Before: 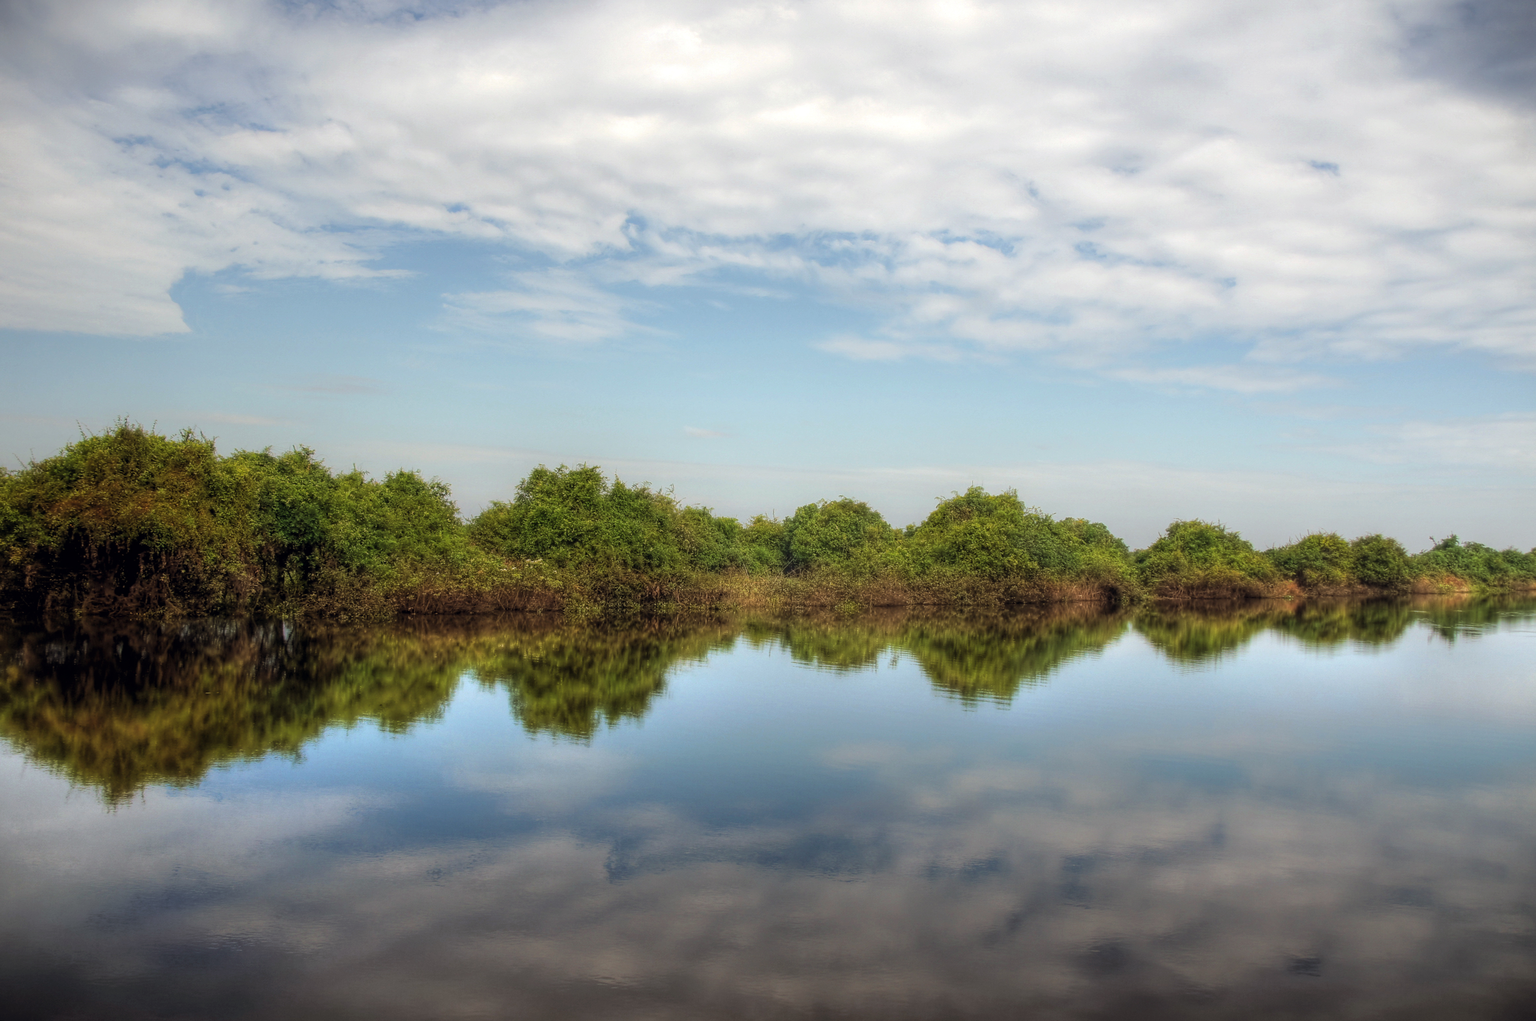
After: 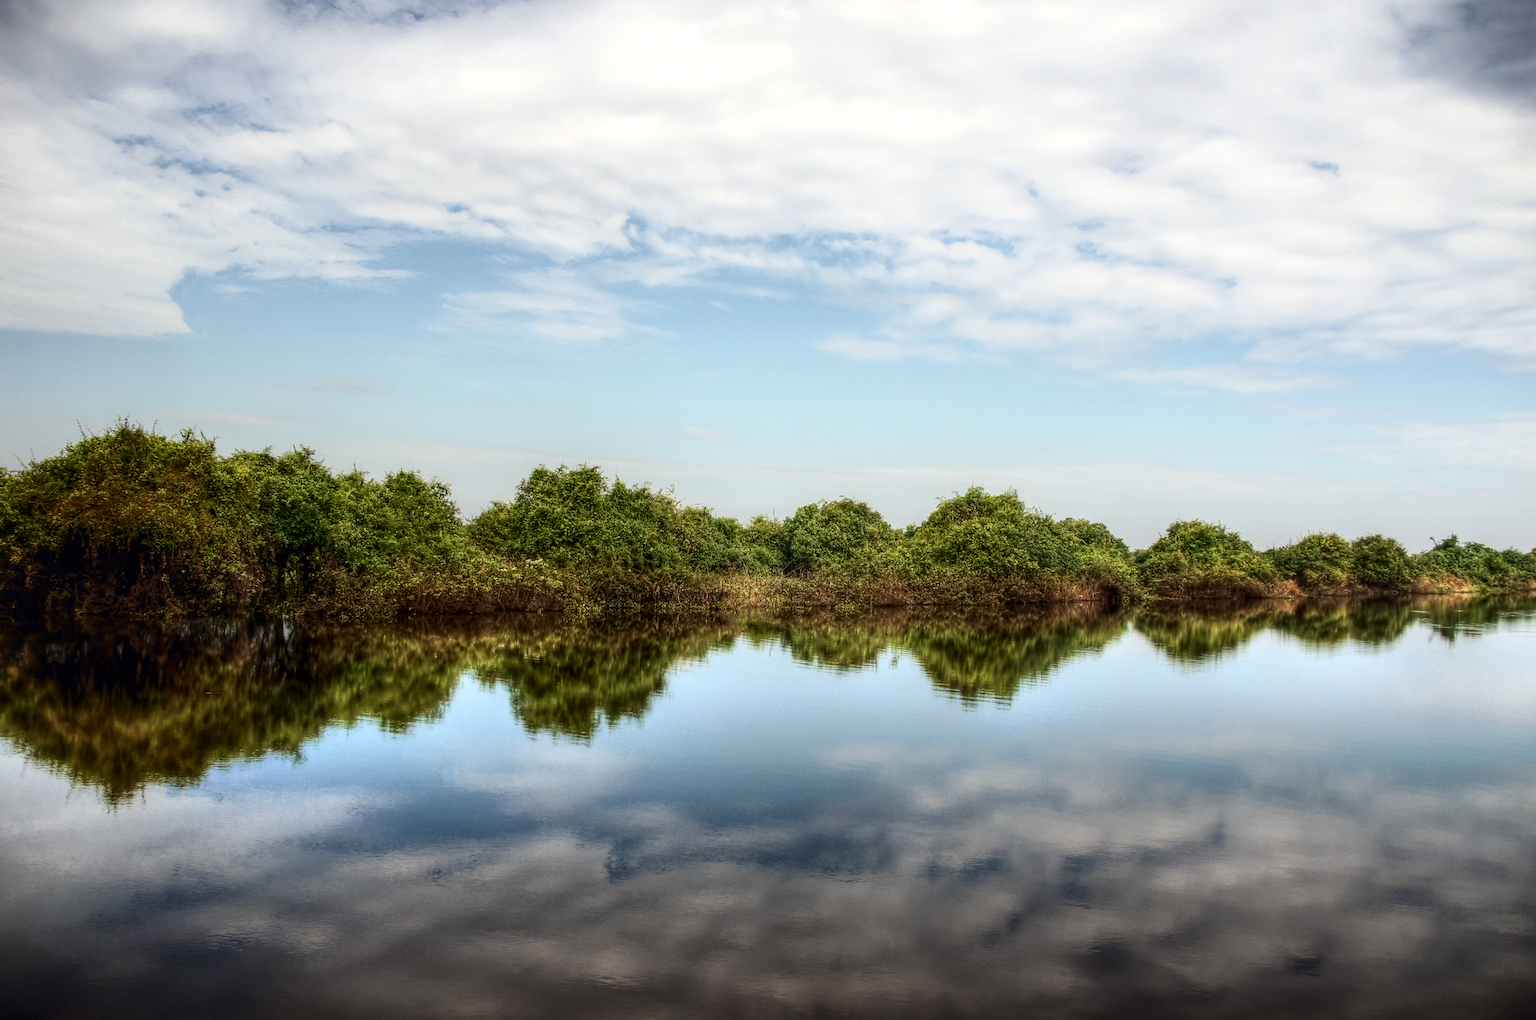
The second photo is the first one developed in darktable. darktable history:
local contrast: on, module defaults
contrast brightness saturation: contrast 0.28
